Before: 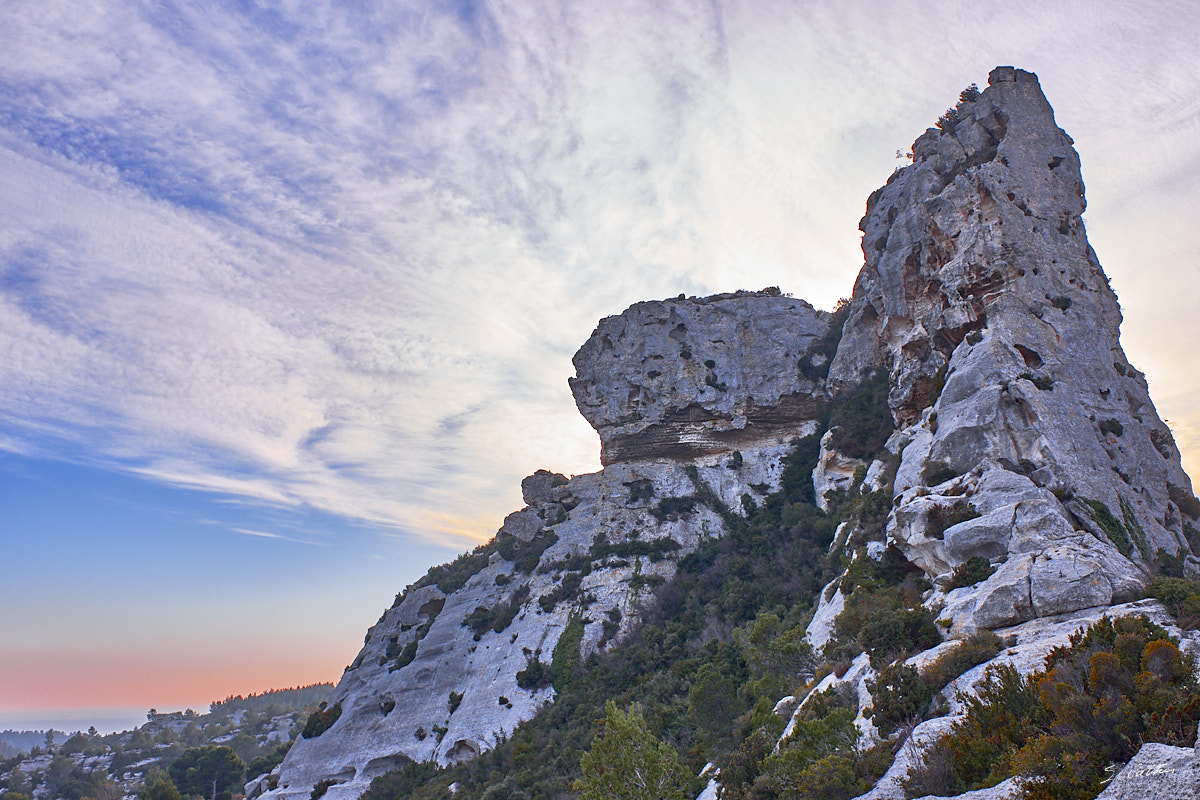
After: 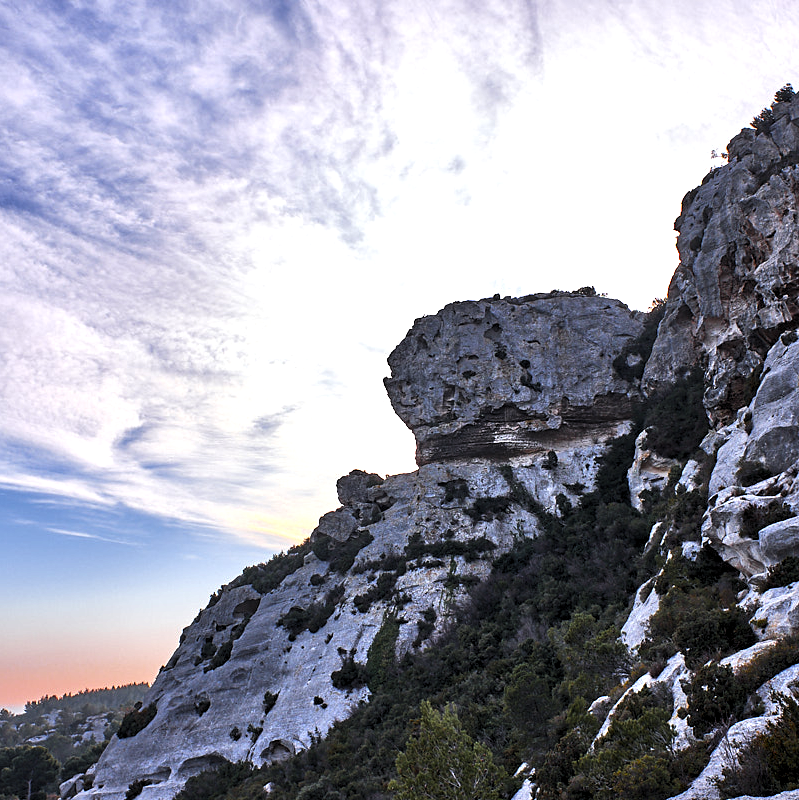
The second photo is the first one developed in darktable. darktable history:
crop: left 15.419%, right 17.914%
levels: levels [0.129, 0.519, 0.867]
